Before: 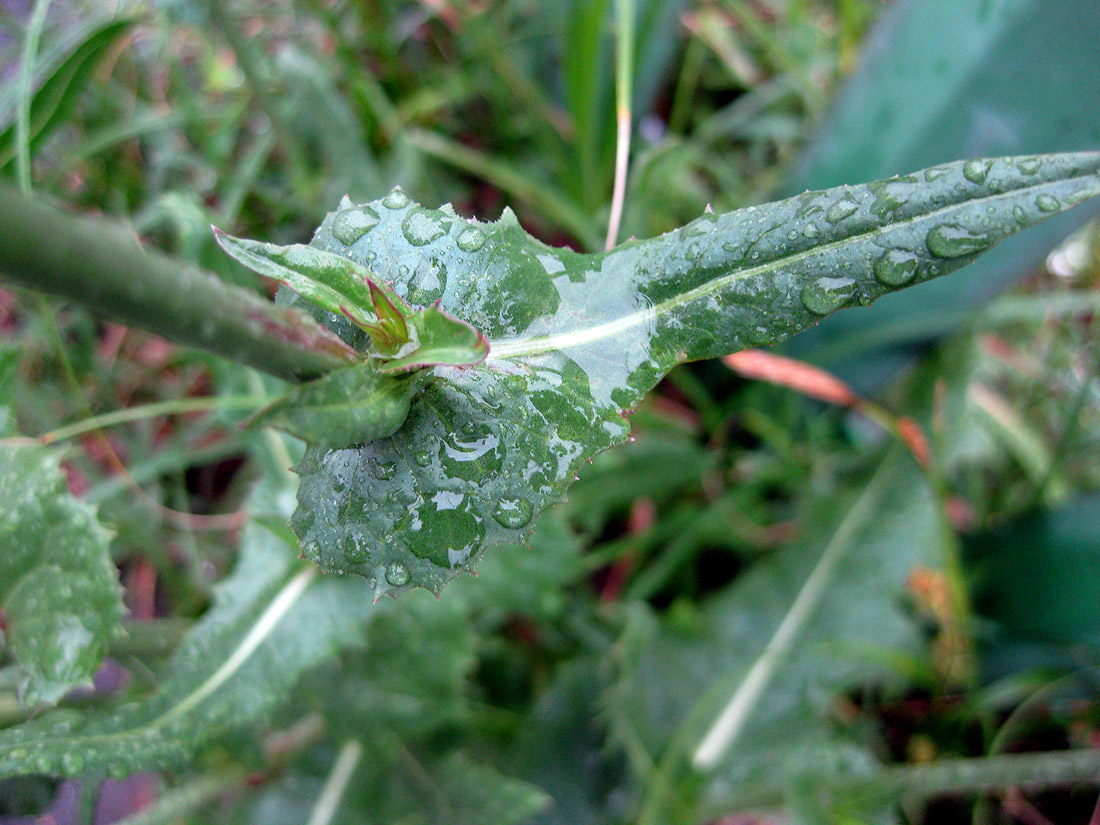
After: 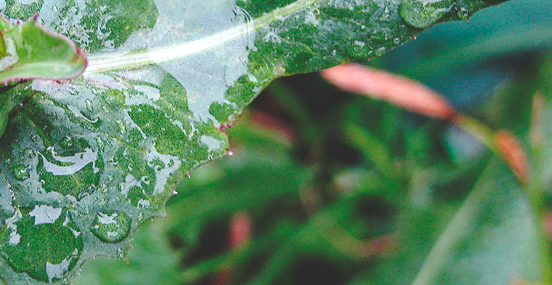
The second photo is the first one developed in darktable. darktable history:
crop: left 36.607%, top 34.735%, right 13.146%, bottom 30.611%
sharpen: amount 0.2
haze removal: compatibility mode true, adaptive false
base curve: curves: ch0 [(0, 0.024) (0.055, 0.065) (0.121, 0.166) (0.236, 0.319) (0.693, 0.726) (1, 1)], preserve colors none
